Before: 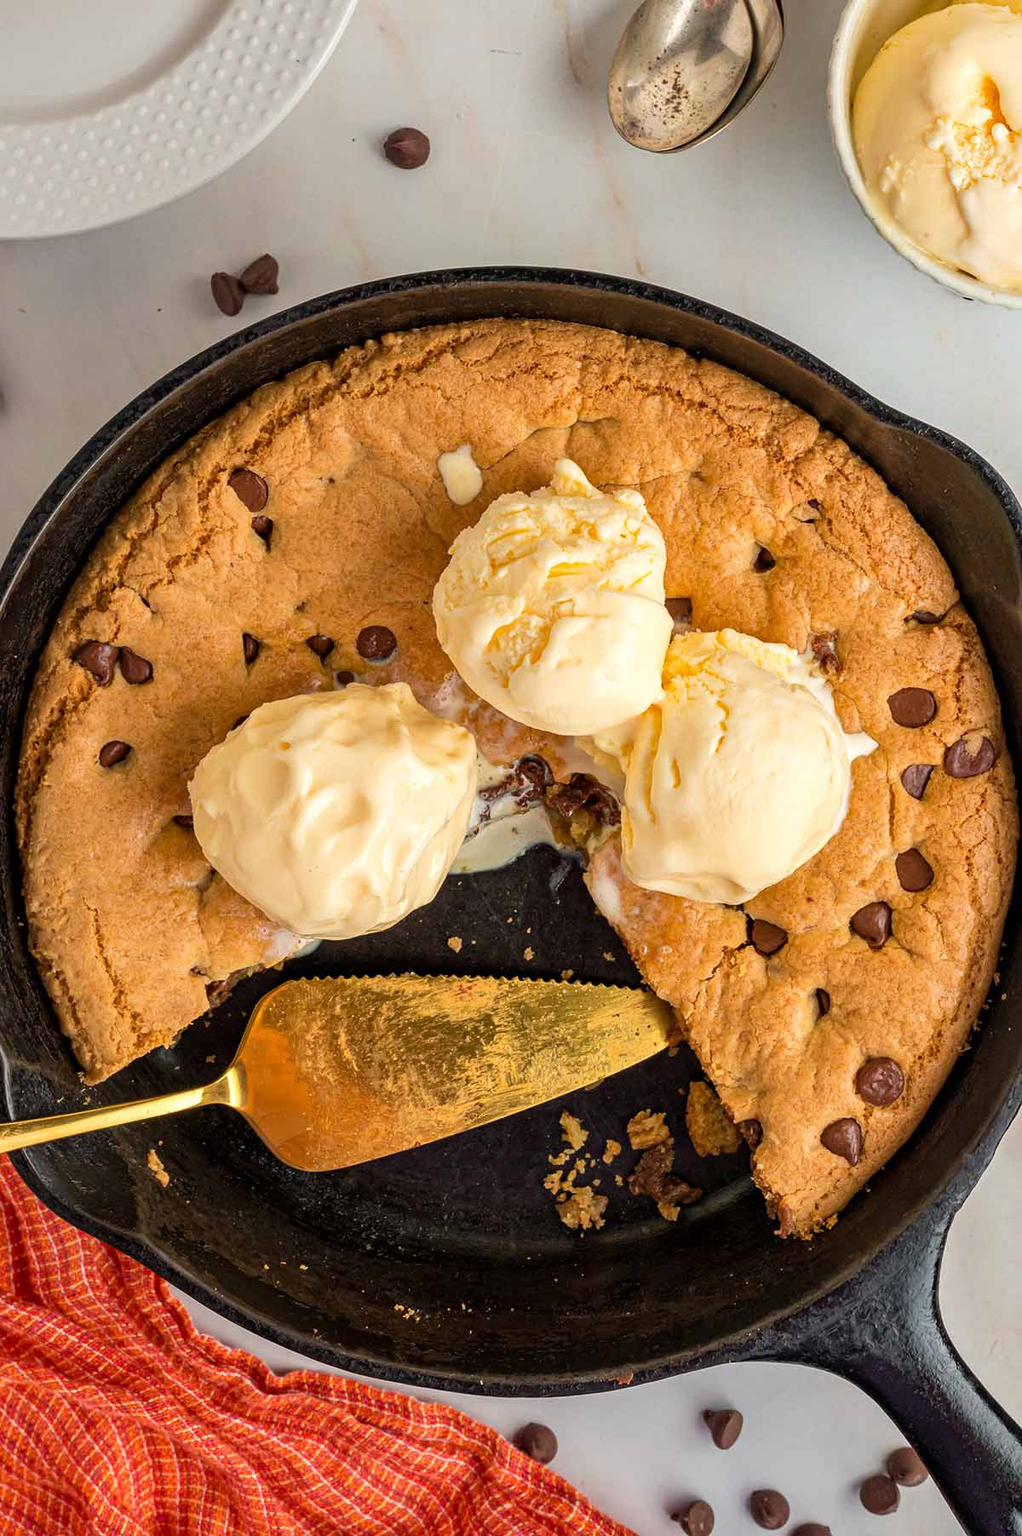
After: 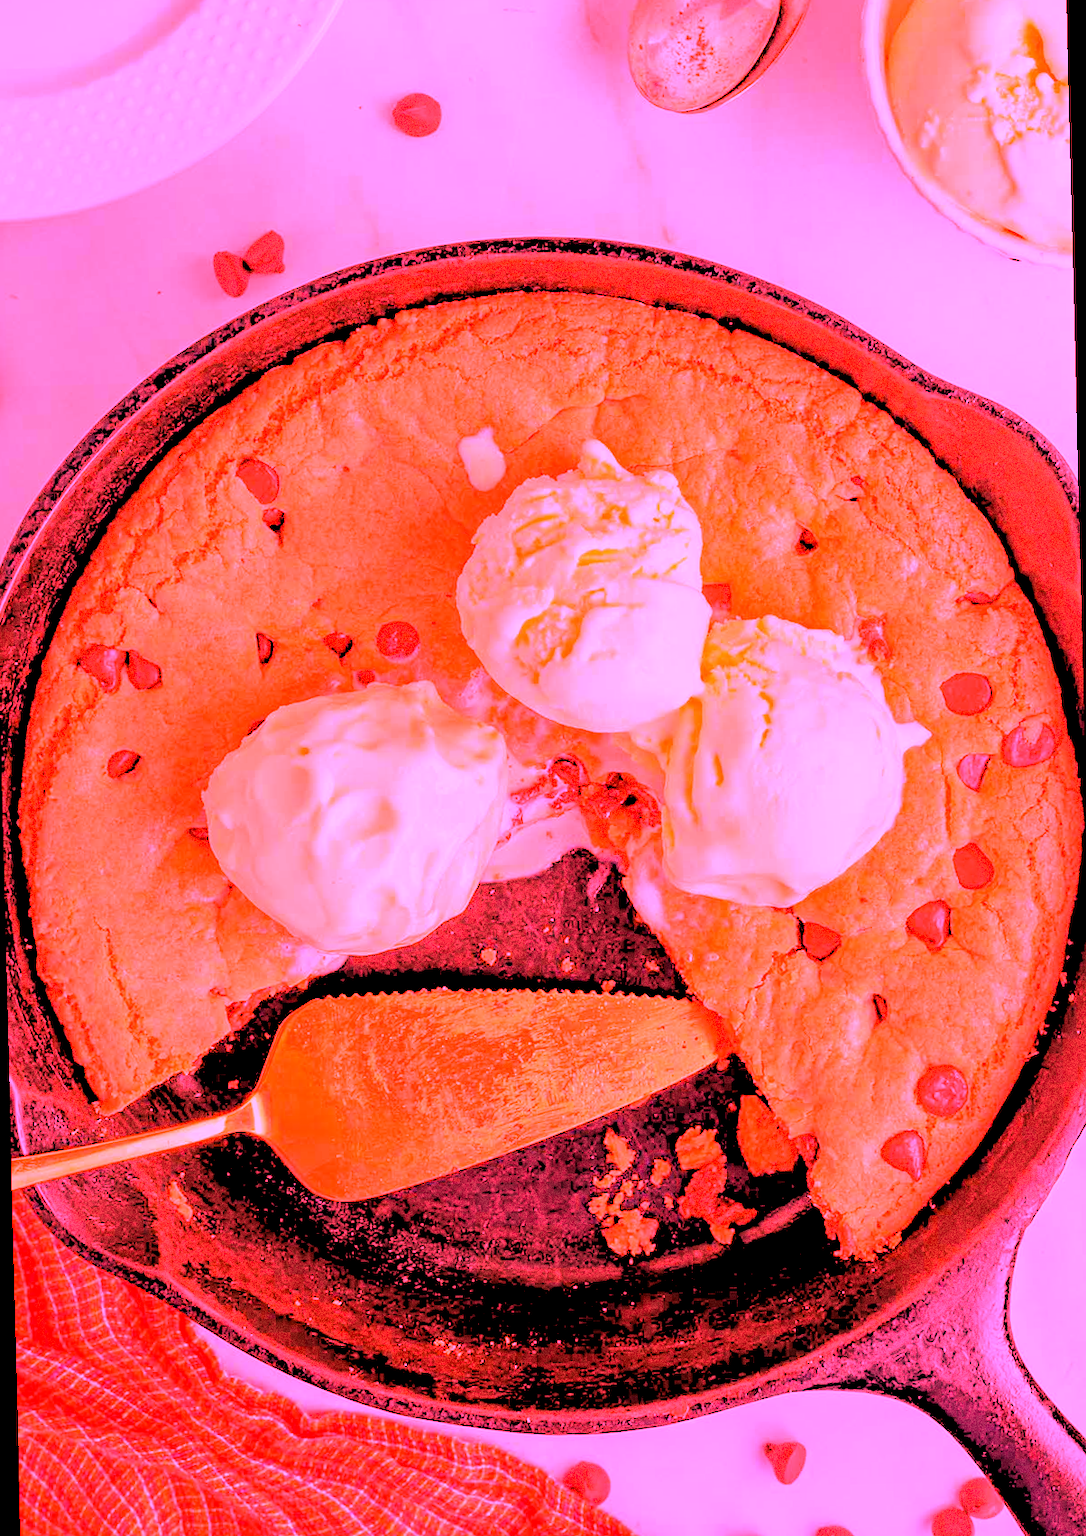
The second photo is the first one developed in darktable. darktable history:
grain: coarseness 0.09 ISO, strength 40%
rgb levels: levels [[0.027, 0.429, 0.996], [0, 0.5, 1], [0, 0.5, 1]]
white balance: red 4.26, blue 1.802
rotate and perspective: rotation -1.42°, crop left 0.016, crop right 0.984, crop top 0.035, crop bottom 0.965
